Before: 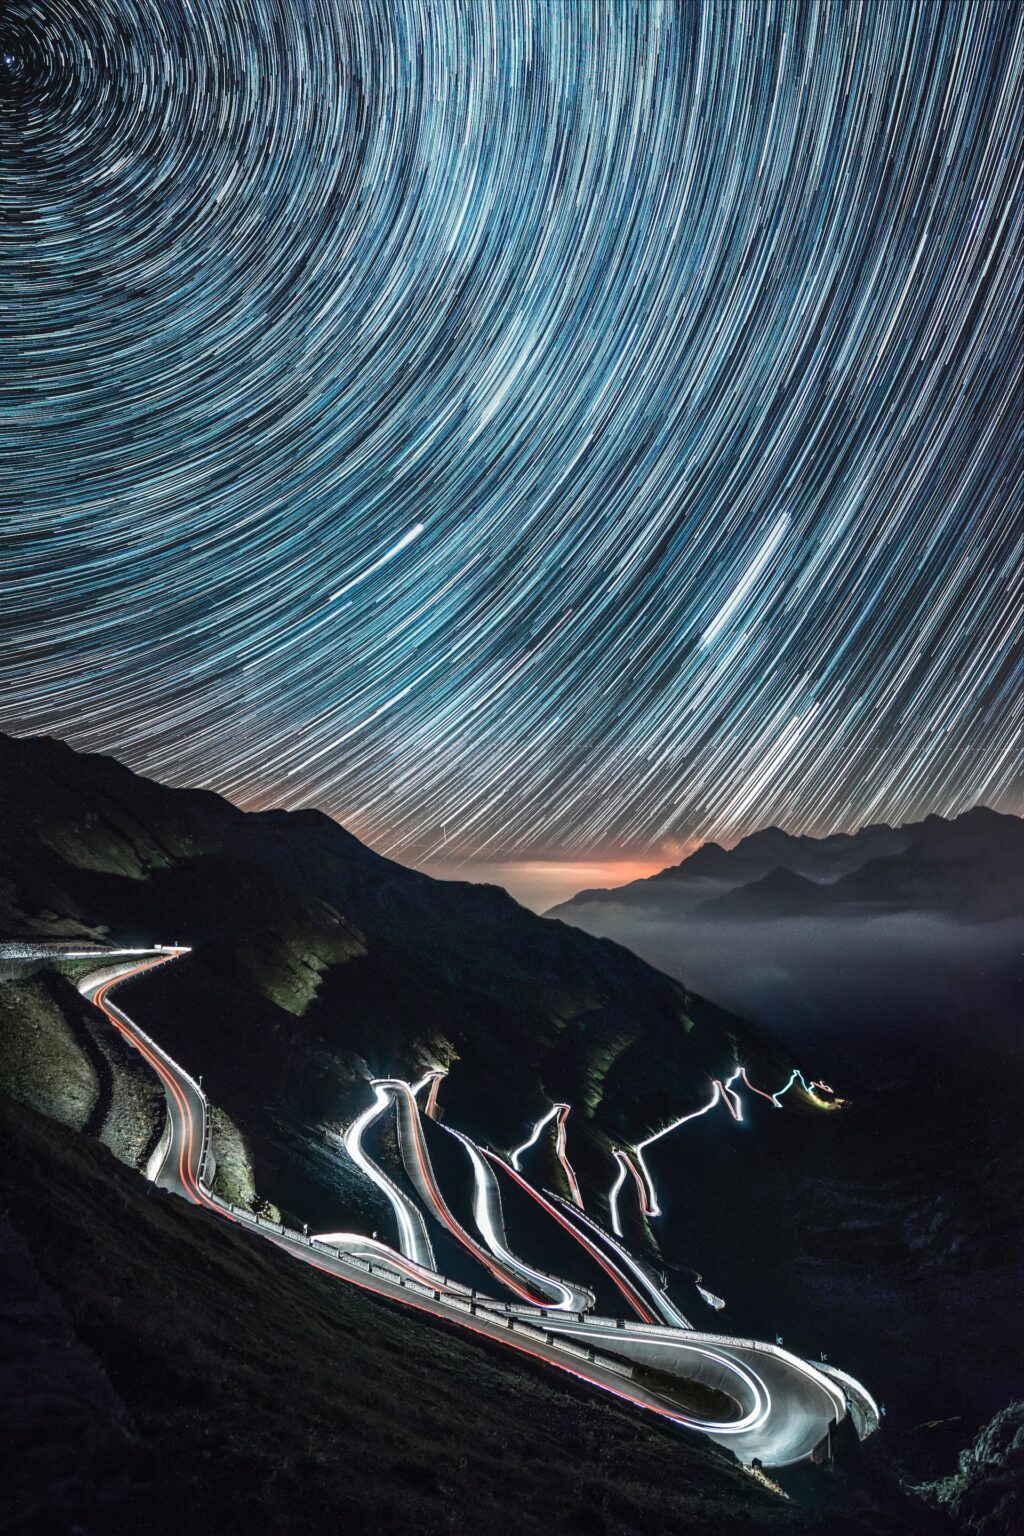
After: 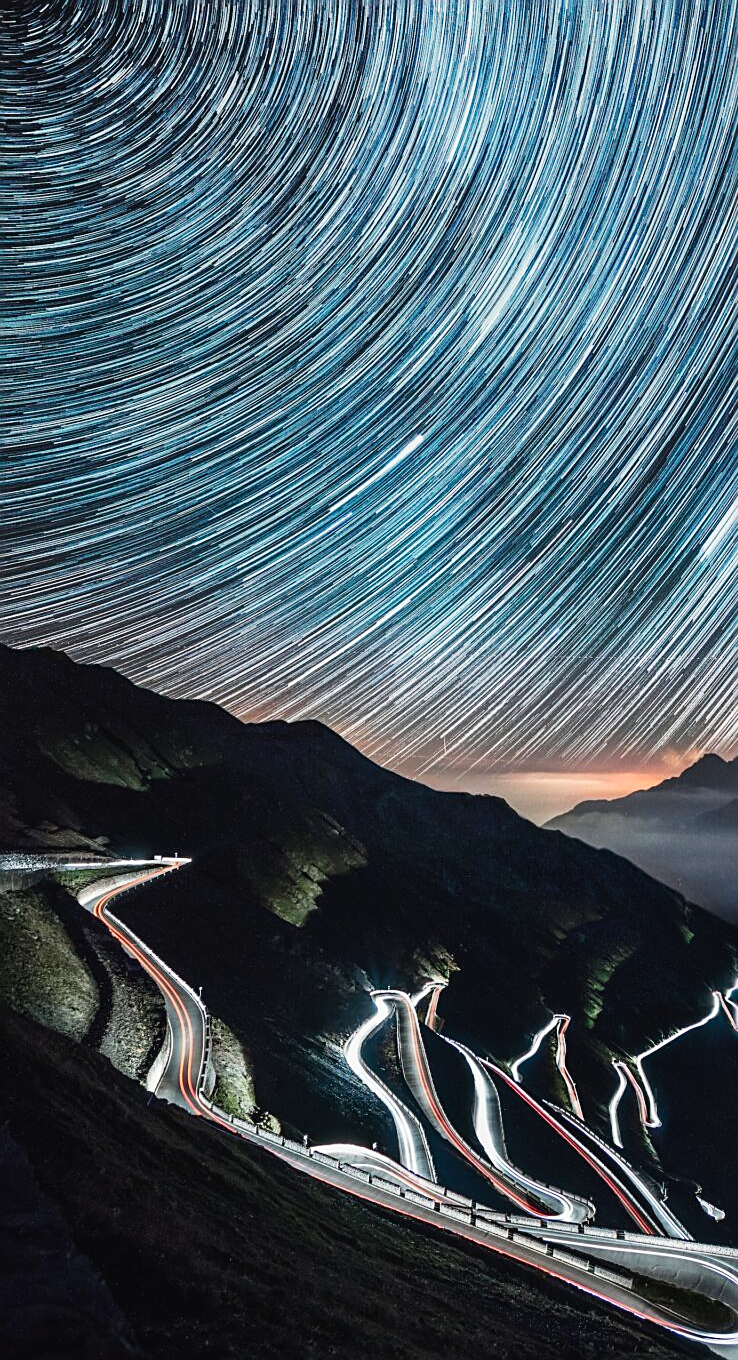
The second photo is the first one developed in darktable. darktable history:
sharpen: on, module defaults
exposure: exposure 0.202 EV, compensate exposure bias true, compensate highlight preservation false
crop: top 5.795%, right 27.877%, bottom 5.615%
tone curve: curves: ch0 [(0, 0.012) (0.052, 0.04) (0.107, 0.086) (0.269, 0.266) (0.471, 0.503) (0.731, 0.771) (0.921, 0.909) (0.999, 0.951)]; ch1 [(0, 0) (0.339, 0.298) (0.402, 0.363) (0.444, 0.415) (0.485, 0.469) (0.494, 0.493) (0.504, 0.501) (0.525, 0.534) (0.555, 0.593) (0.594, 0.648) (1, 1)]; ch2 [(0, 0) (0.48, 0.48) (0.504, 0.5) (0.535, 0.557) (0.581, 0.623) (0.649, 0.683) (0.824, 0.815) (1, 1)], preserve colors none
